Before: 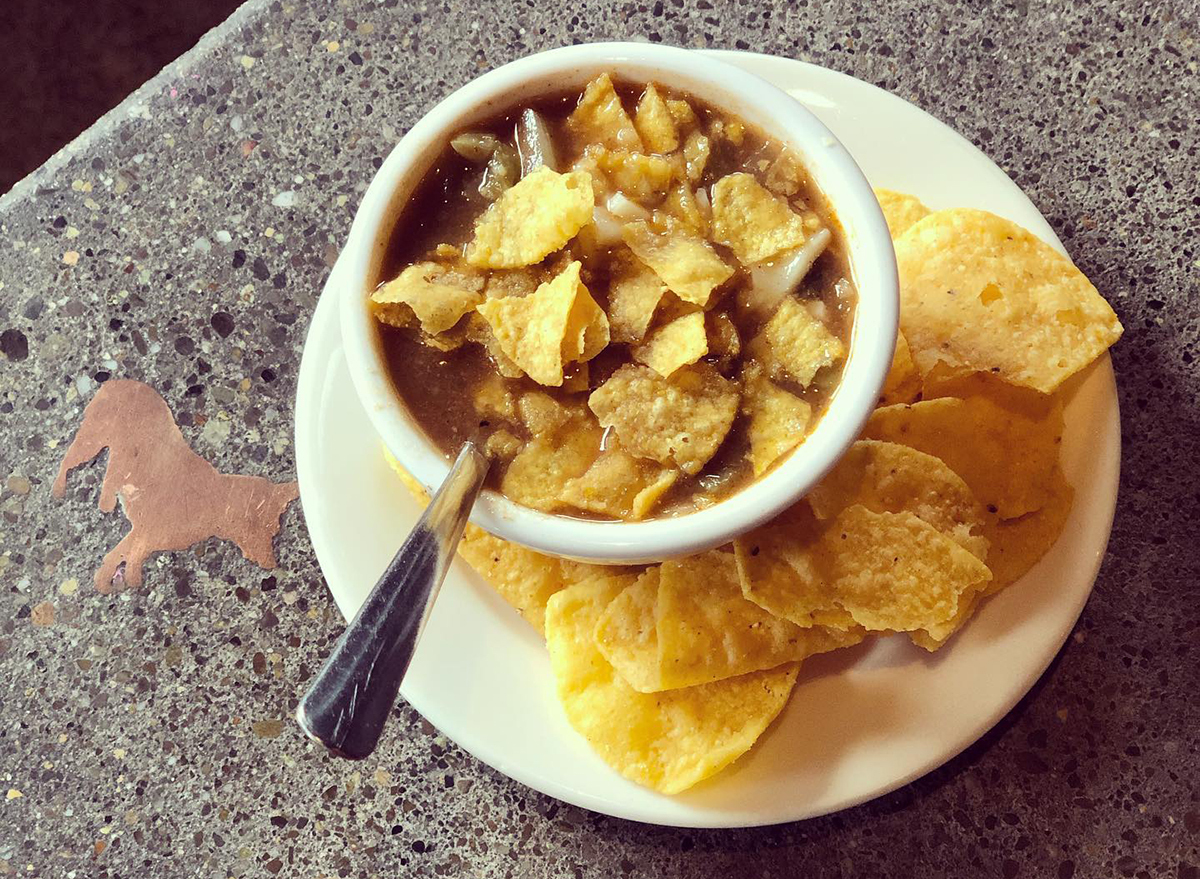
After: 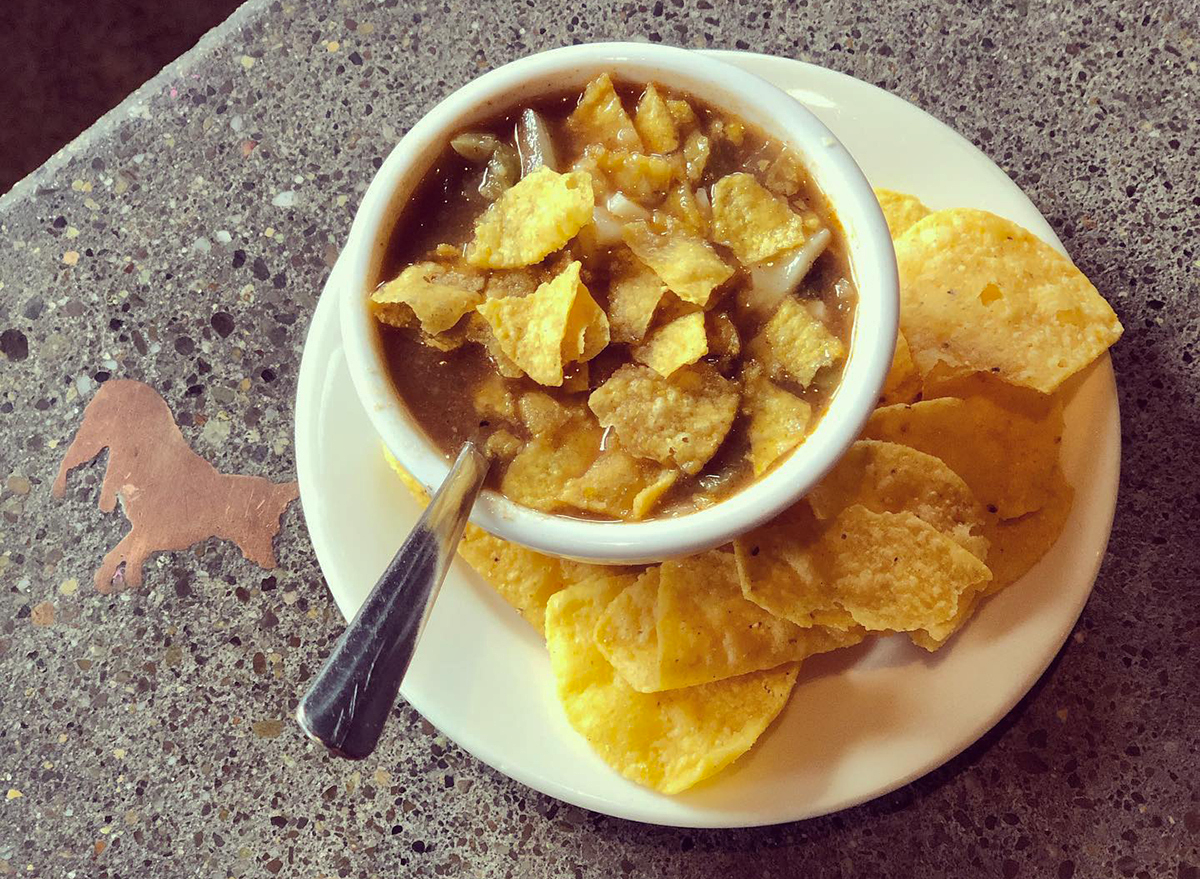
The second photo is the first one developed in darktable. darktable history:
shadows and highlights: shadows 29.91
